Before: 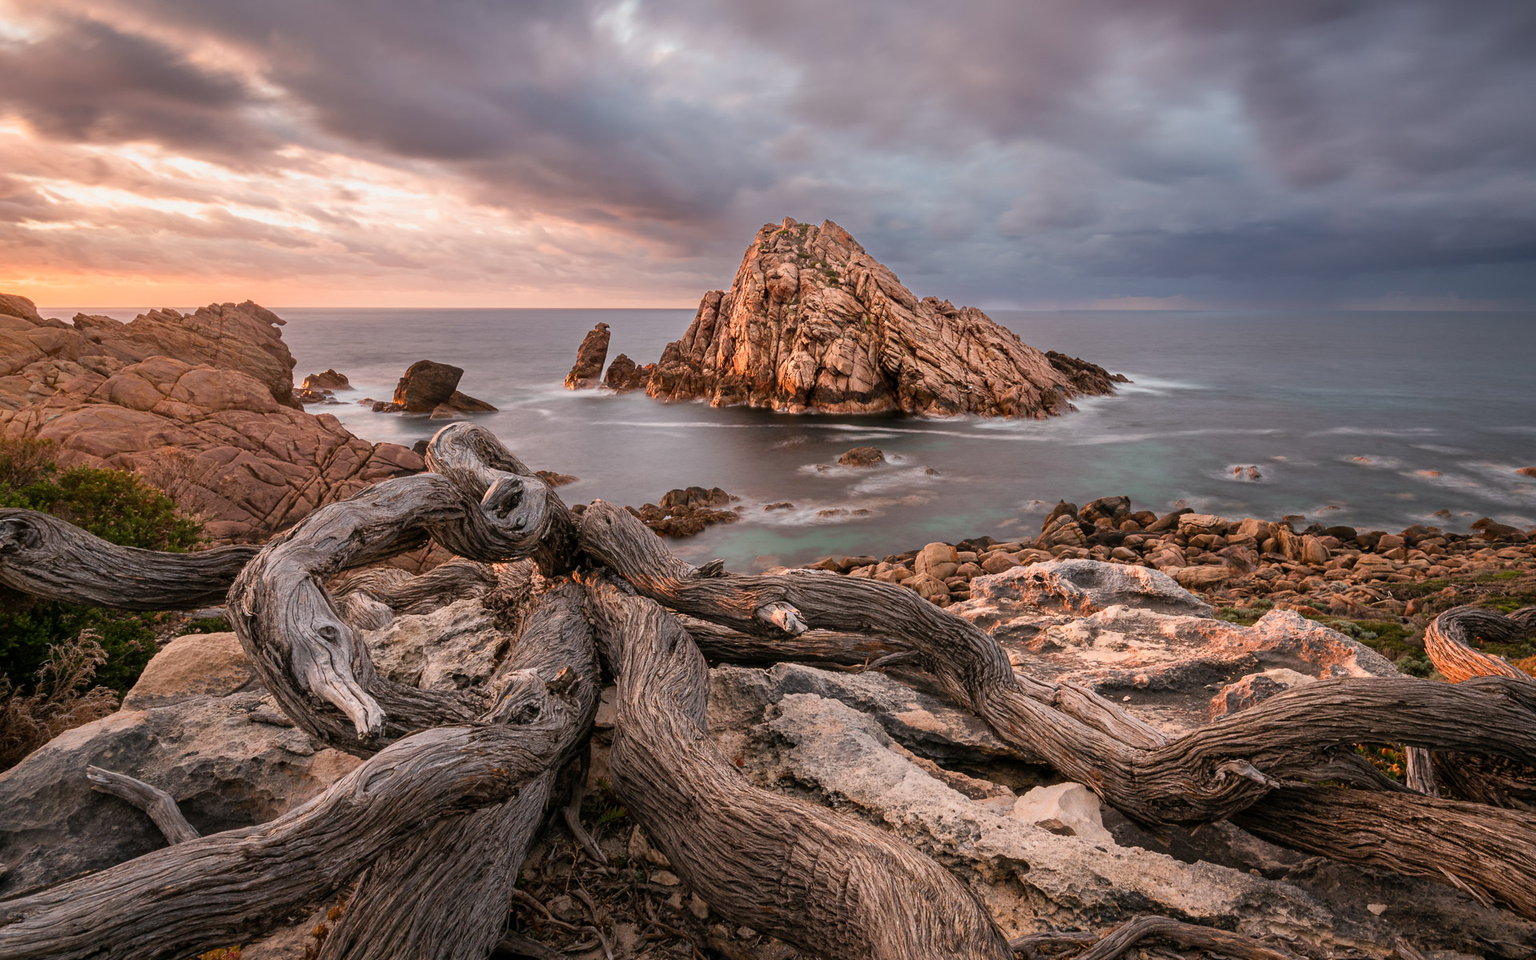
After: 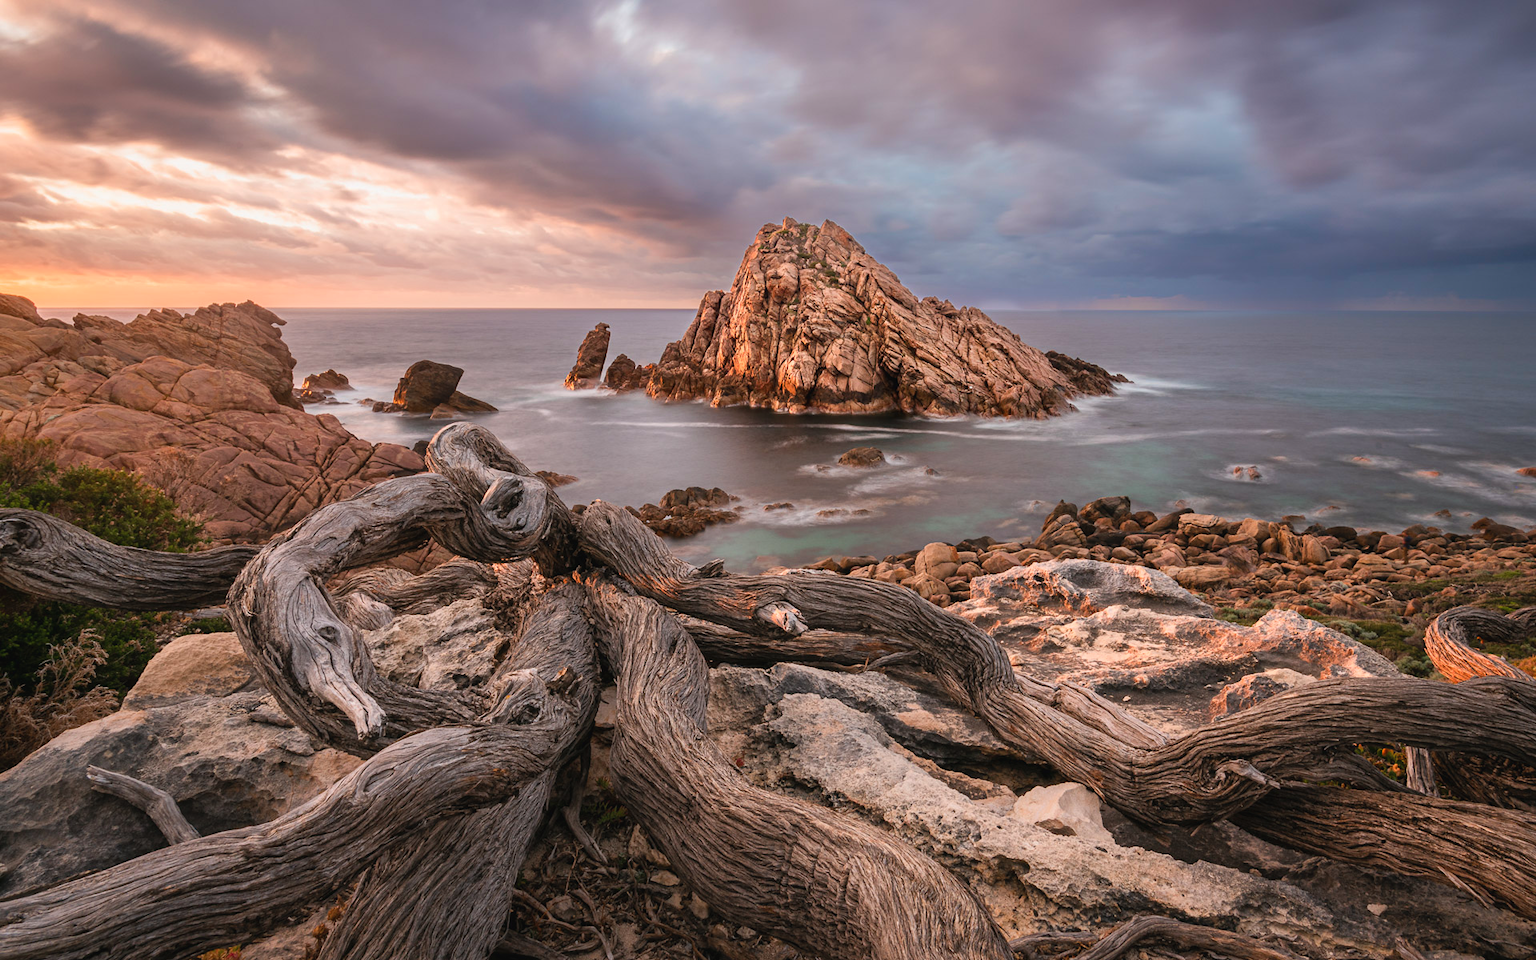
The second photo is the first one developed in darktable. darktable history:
exposure: black level correction -0.003, exposure 0.04 EV, compensate highlight preservation false
color zones: curves: ch1 [(0.25, 0.5) (0.747, 0.71)]
